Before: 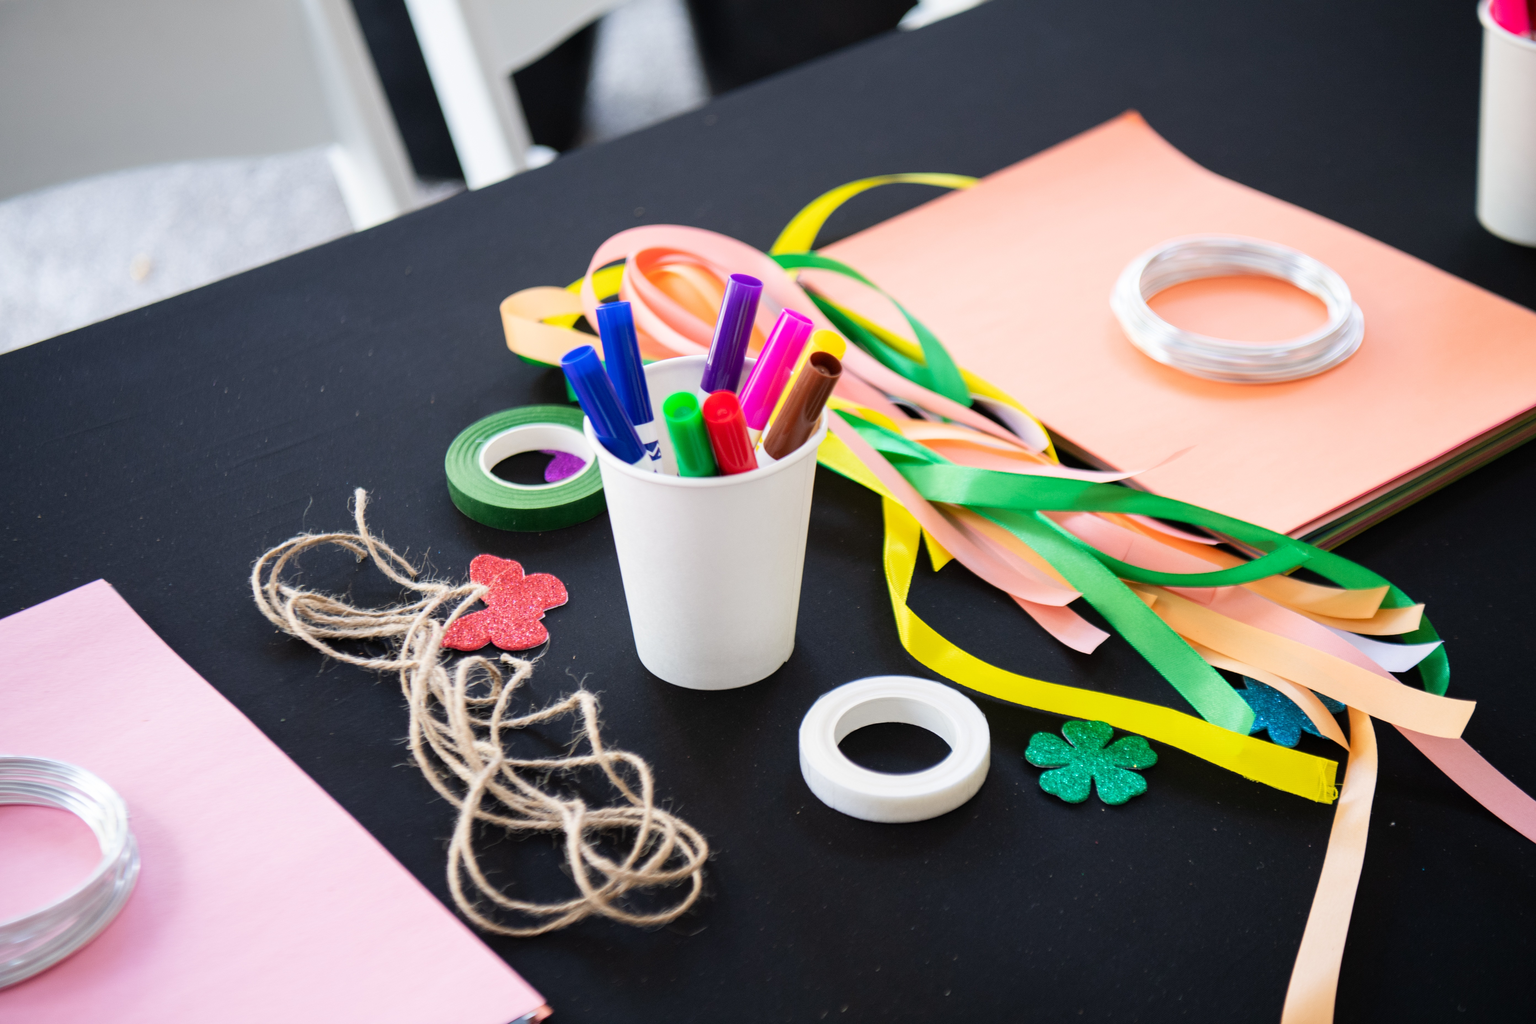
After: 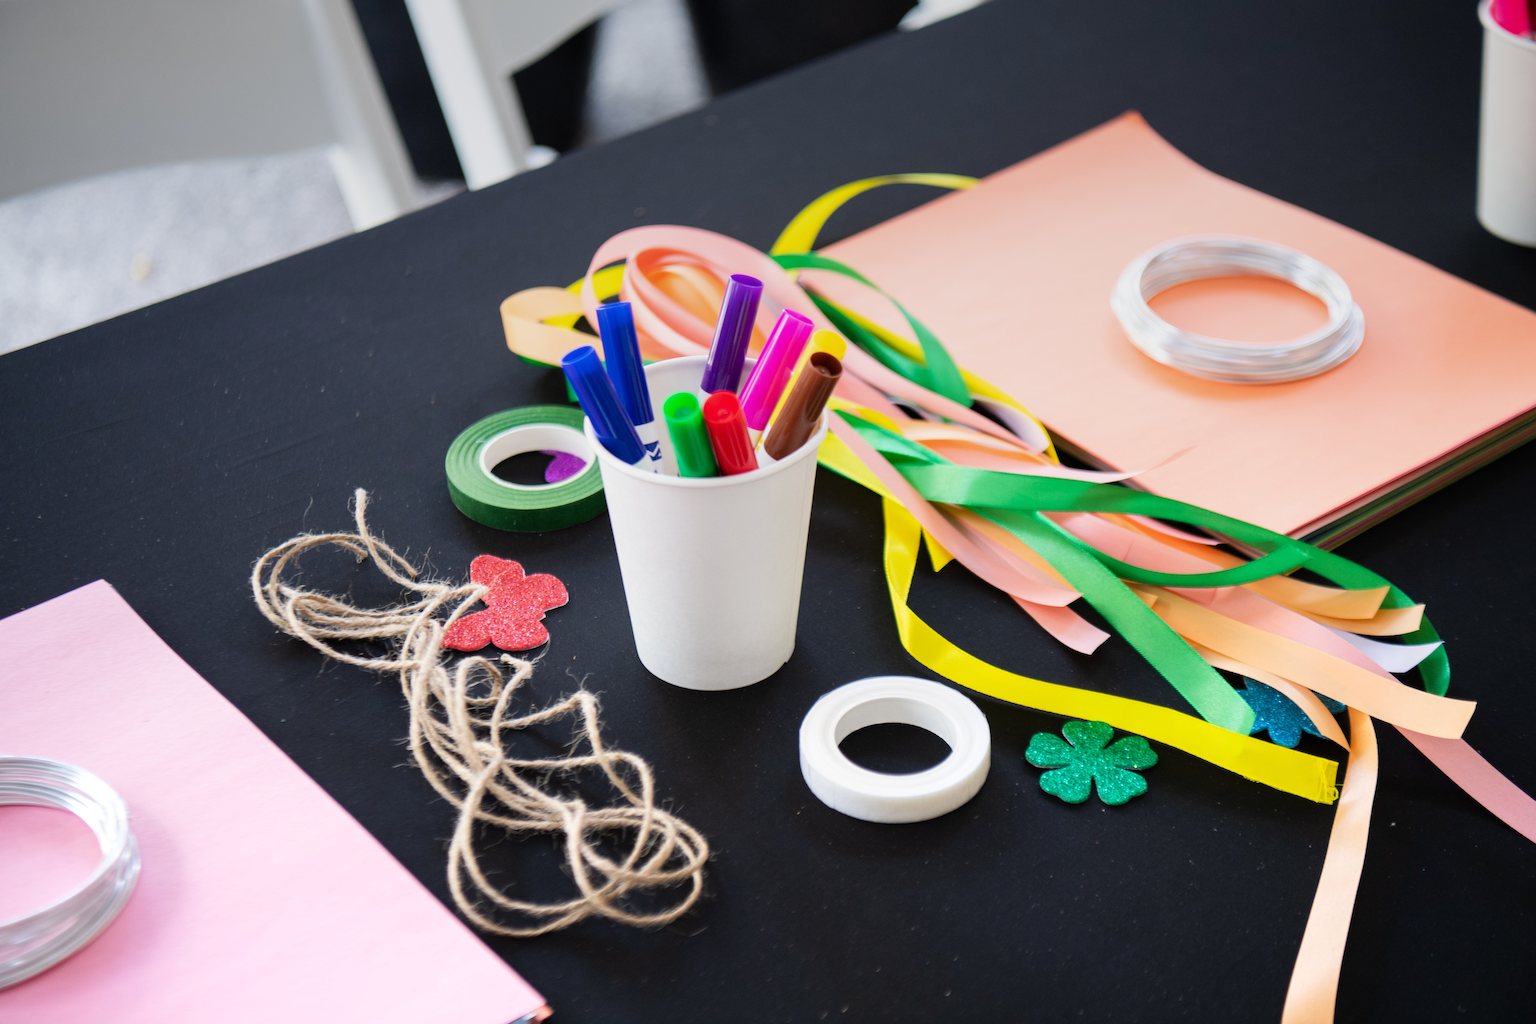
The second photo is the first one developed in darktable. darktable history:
graduated density: on, module defaults
exposure: exposure 0.178 EV, compensate exposure bias true, compensate highlight preservation false
